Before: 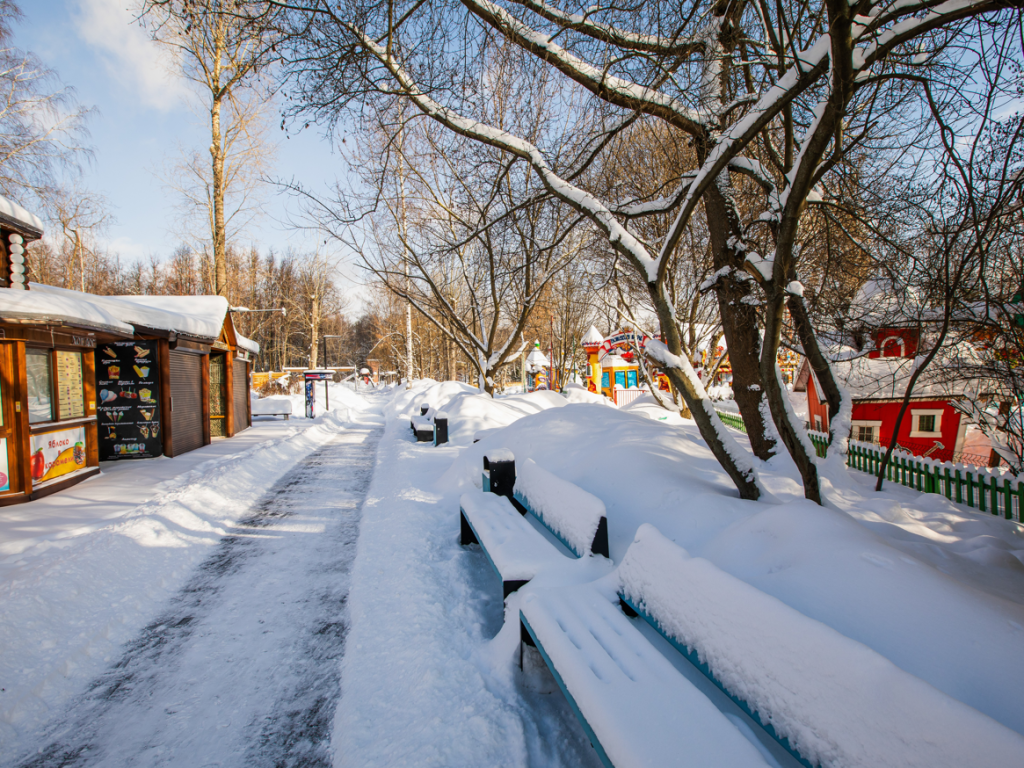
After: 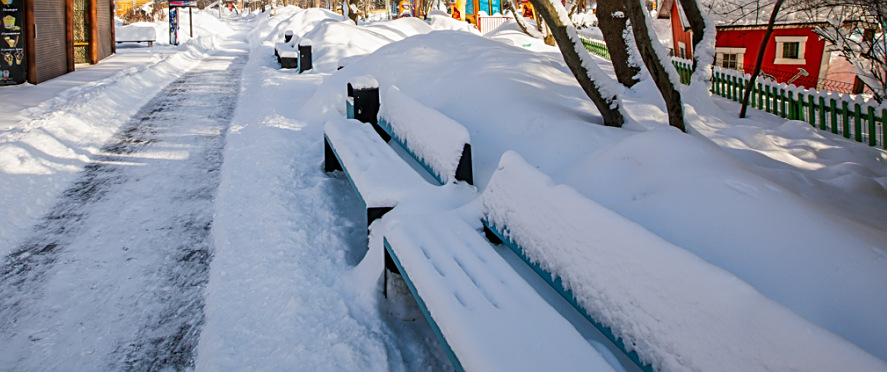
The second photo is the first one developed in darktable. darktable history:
sharpen: on, module defaults
levels: black 8.52%
crop and rotate: left 13.315%, top 48.609%, bottom 2.951%
